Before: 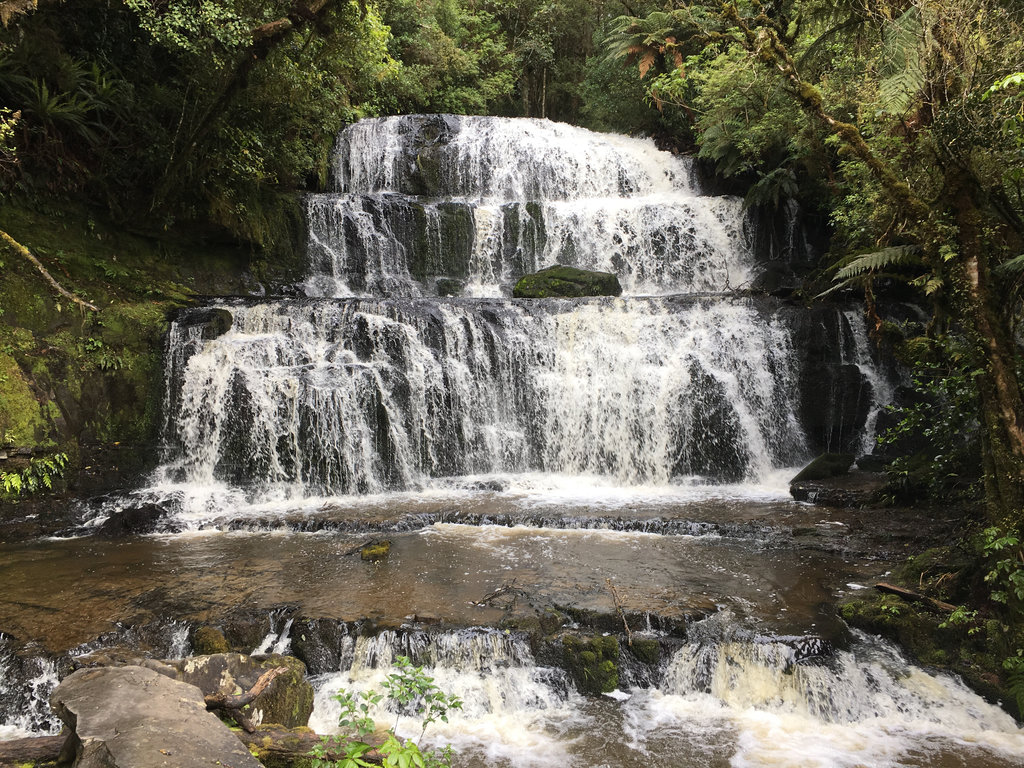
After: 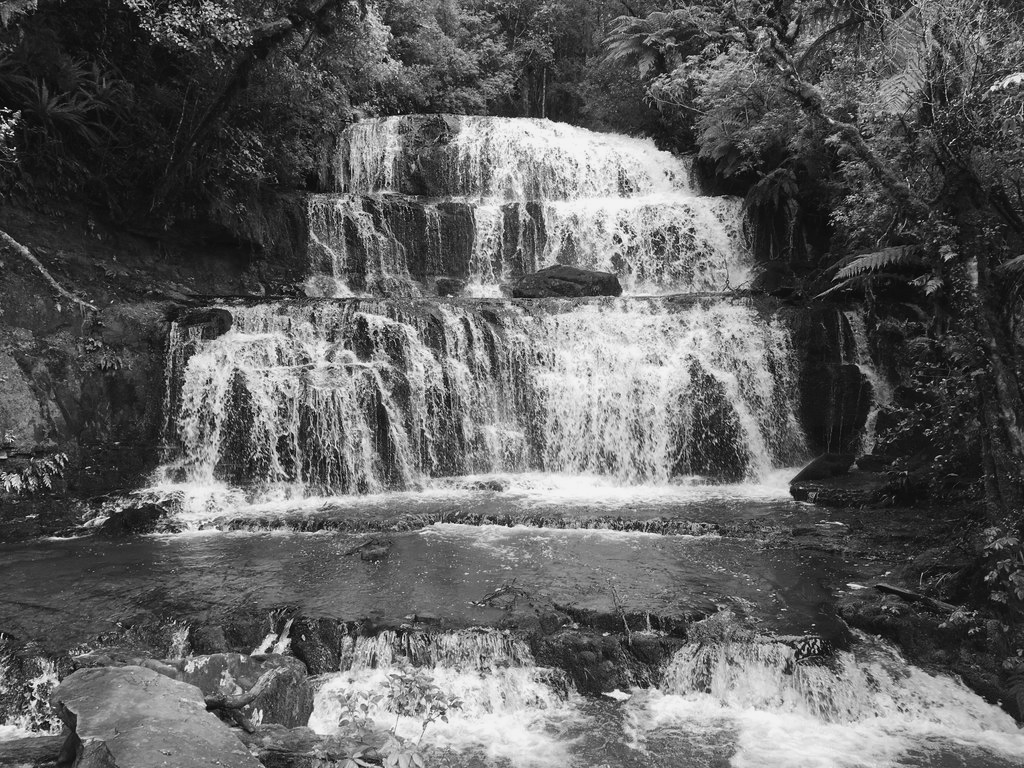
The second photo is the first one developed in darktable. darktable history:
exposure: exposure -0.157 EV, compensate highlight preservation false
monochrome: on, module defaults
bloom: size 3%, threshold 100%, strength 0%
color balance rgb: shadows lift › chroma 2%, shadows lift › hue 50°, power › hue 60°, highlights gain › chroma 1%, highlights gain › hue 60°, global offset › luminance 0.25%, global vibrance 30%
